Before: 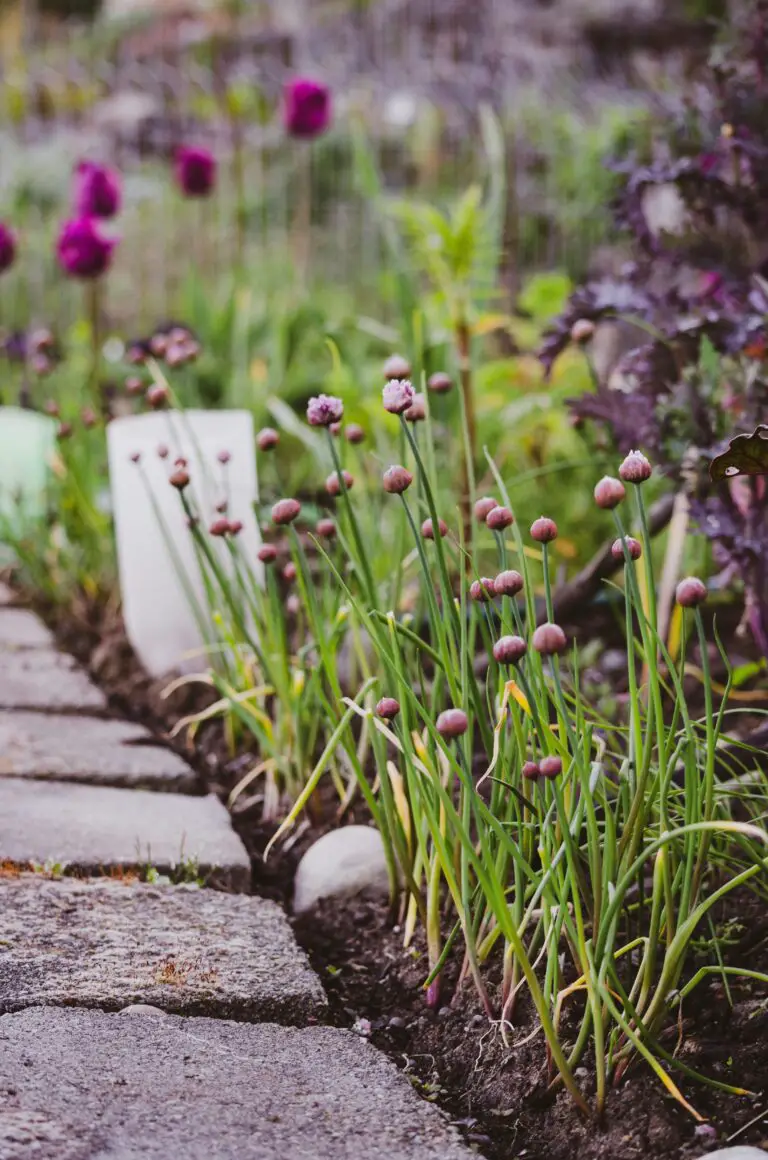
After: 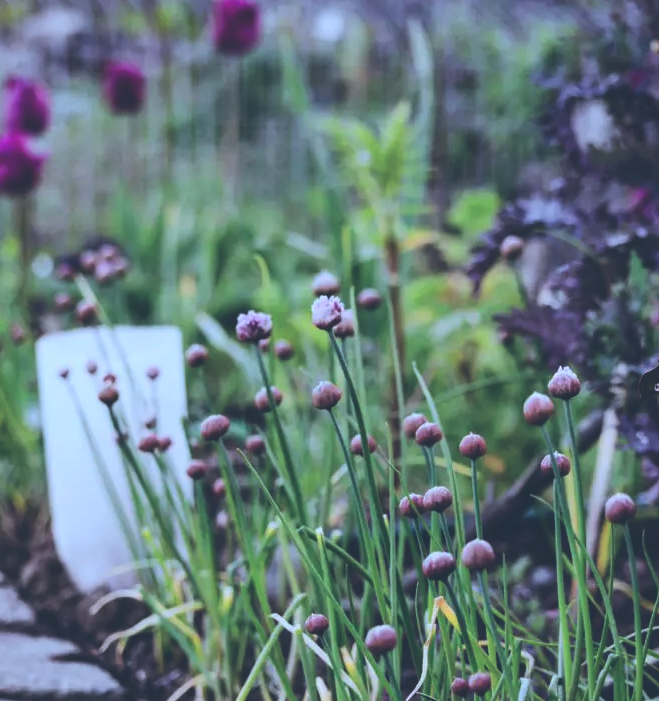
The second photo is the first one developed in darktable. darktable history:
exposure: black level correction -0.086, compensate highlight preservation false
contrast brightness saturation: contrast 0.194, brightness -0.227, saturation 0.107
color calibration: illuminant custom, x 0.389, y 0.387, temperature 3813.23 K
crop and rotate: left 9.256%, top 7.319%, right 4.875%, bottom 32.174%
